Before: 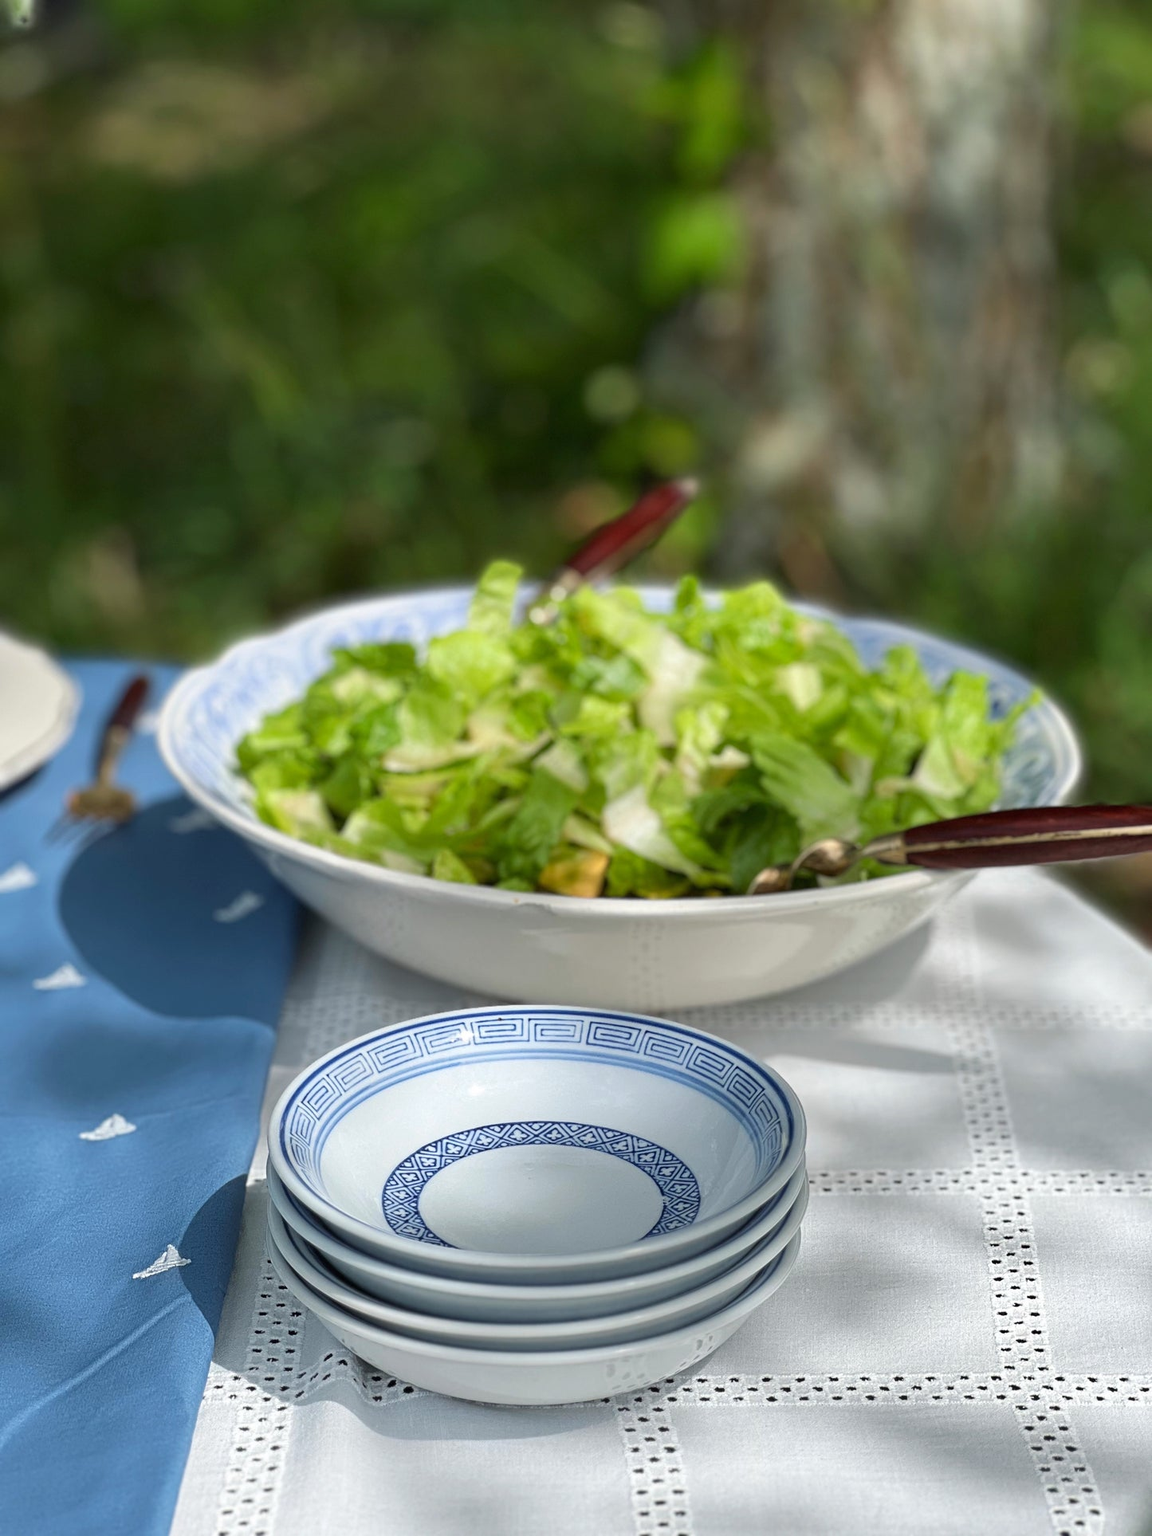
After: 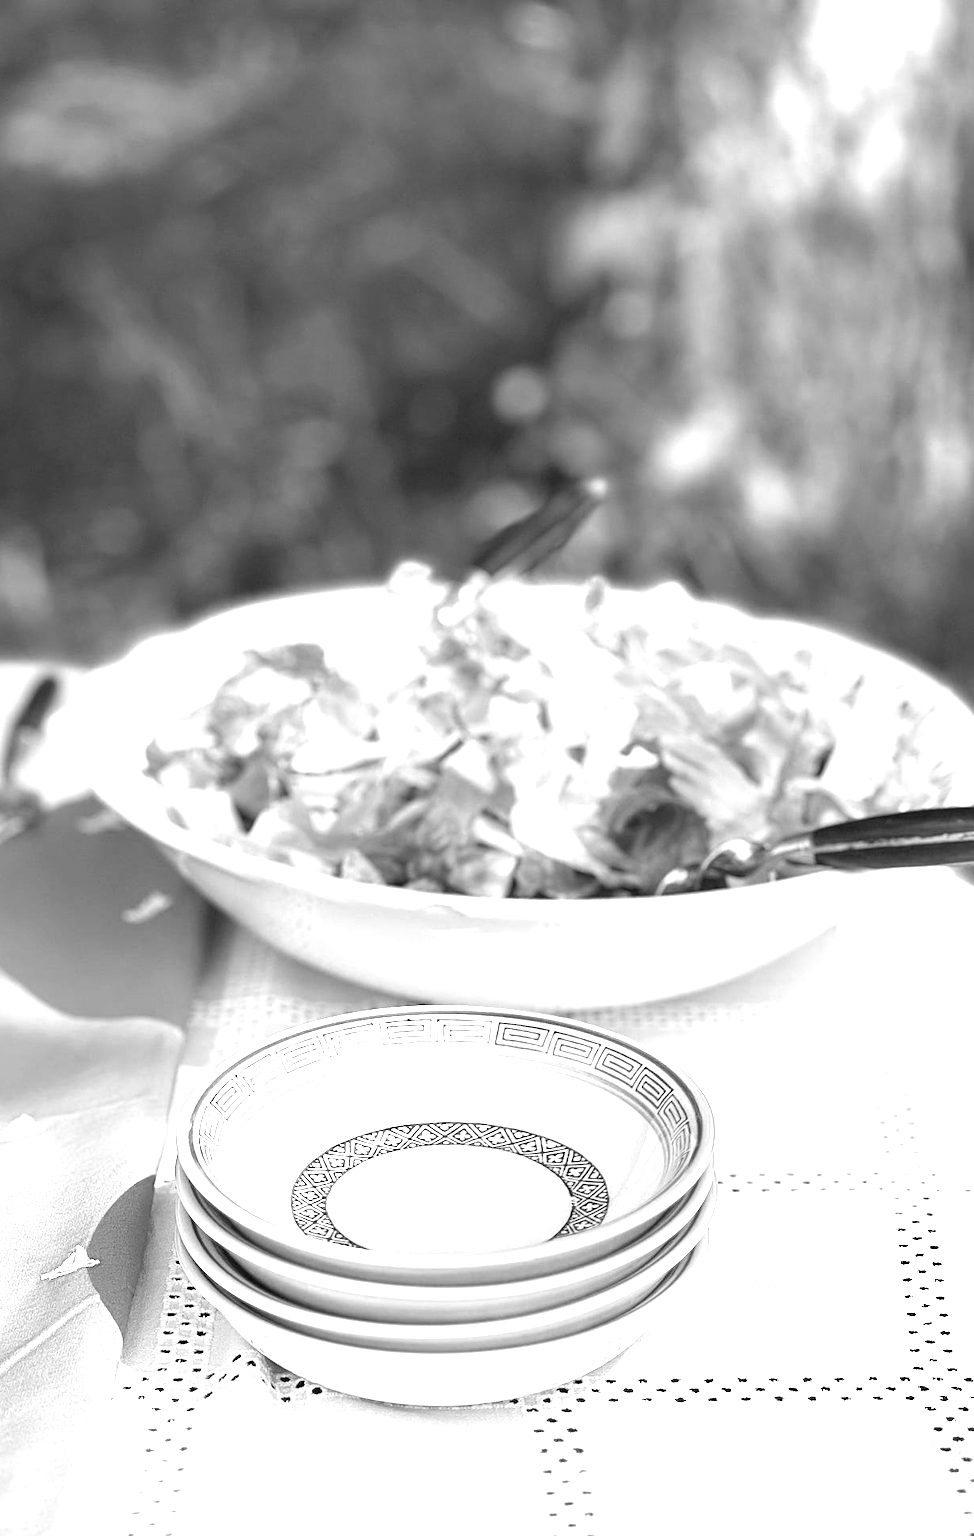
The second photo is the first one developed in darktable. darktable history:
crop: left 8.008%, right 7.407%
sharpen: amount 0.218
exposure: black level correction 0, exposure 1.741 EV, compensate exposure bias true, compensate highlight preservation false
color calibration: output gray [0.21, 0.42, 0.37, 0], gray › normalize channels true, x 0.38, y 0.39, temperature 4080.14 K, gamut compression 0.019
